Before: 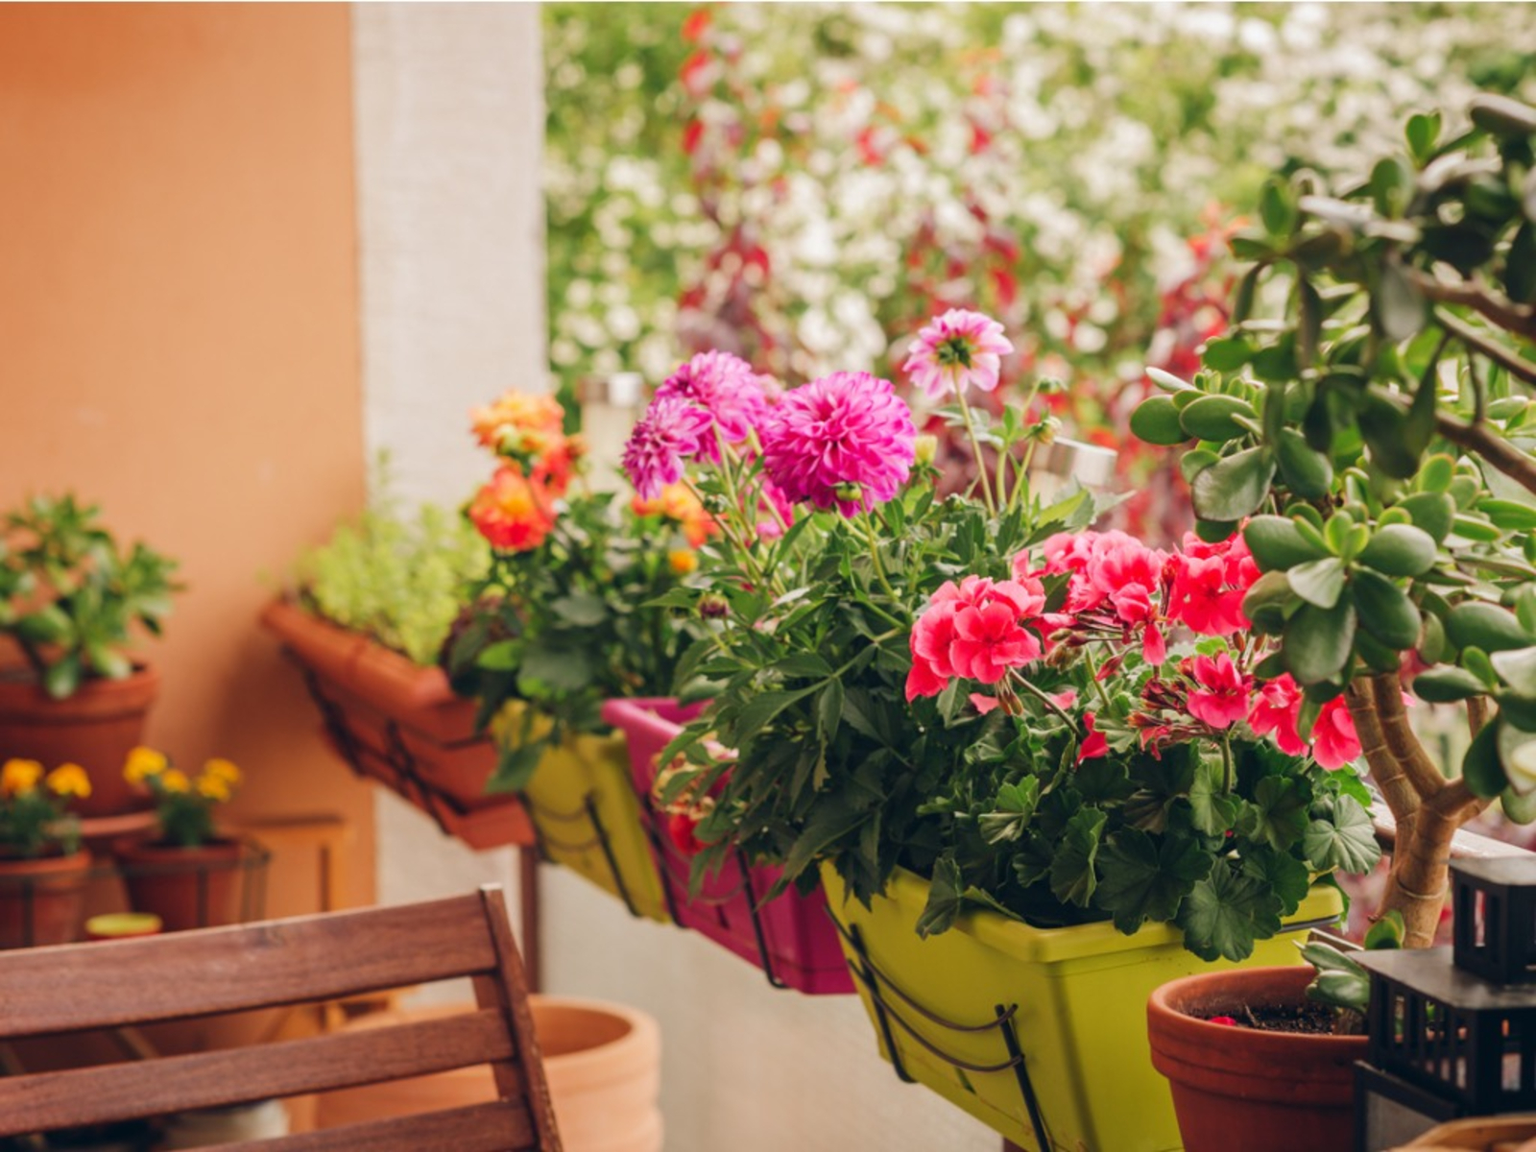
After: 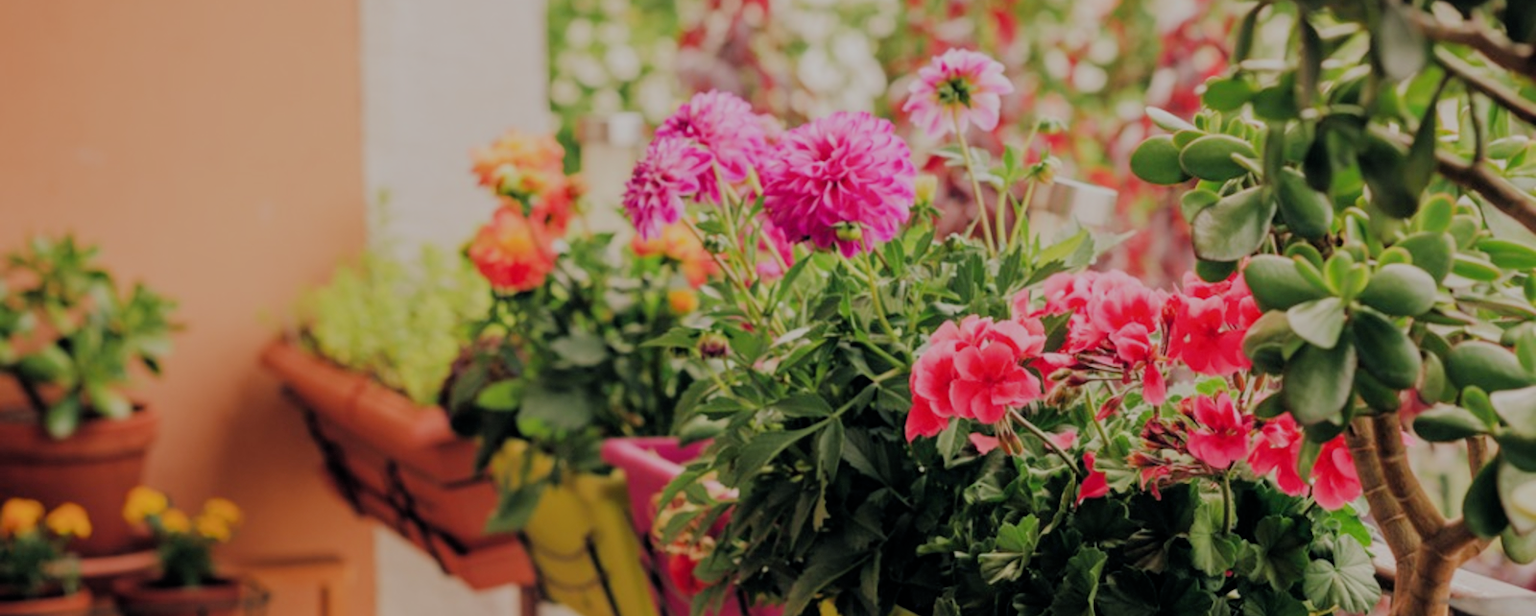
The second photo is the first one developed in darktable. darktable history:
filmic rgb: middle gray luminance 18.09%, black relative exposure -7.54 EV, white relative exposure 8.45 EV, target black luminance 0%, hardness 2.23, latitude 18.37%, contrast 0.878, highlights saturation mix 4.52%, shadows ↔ highlights balance 10.7%
crop and rotate: top 22.638%, bottom 23.793%
